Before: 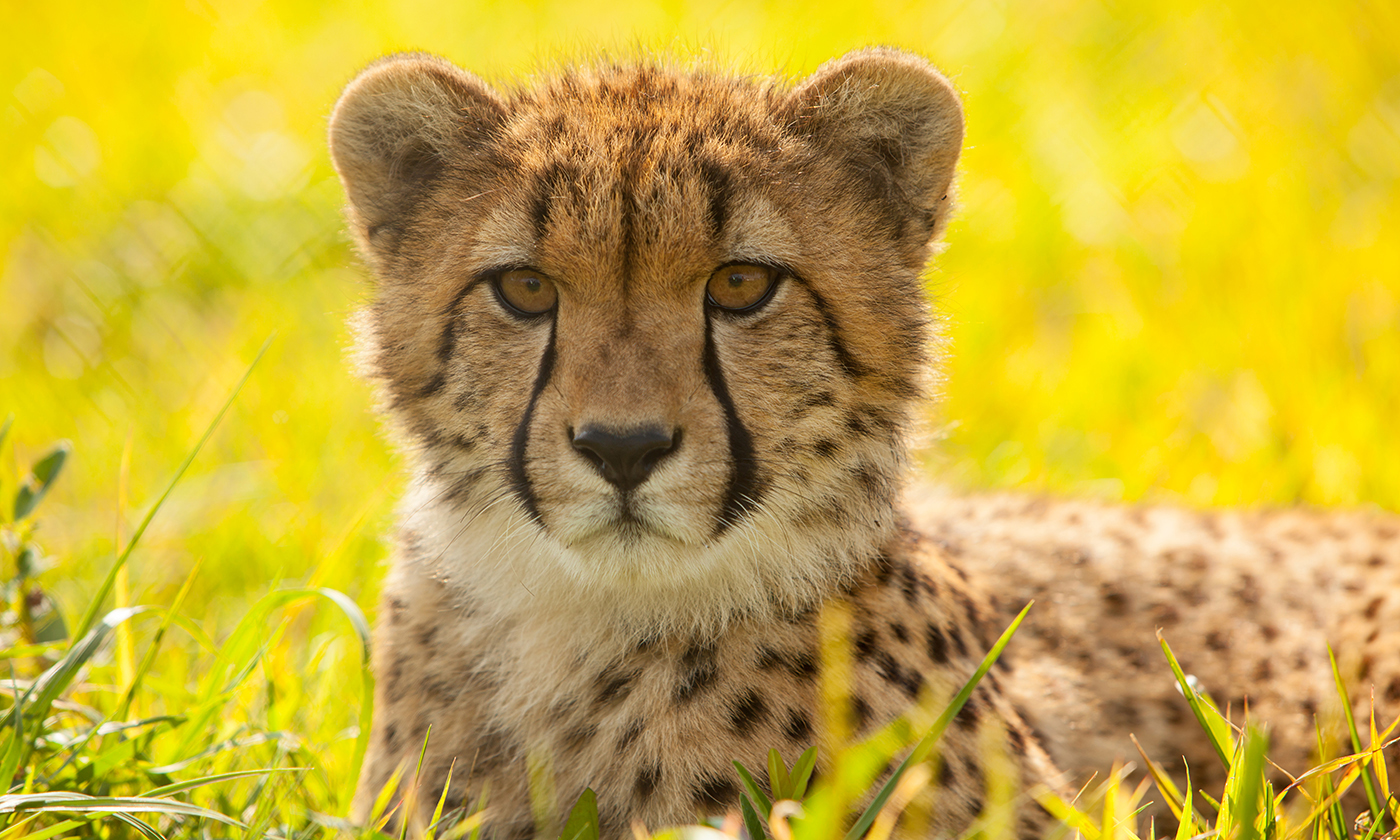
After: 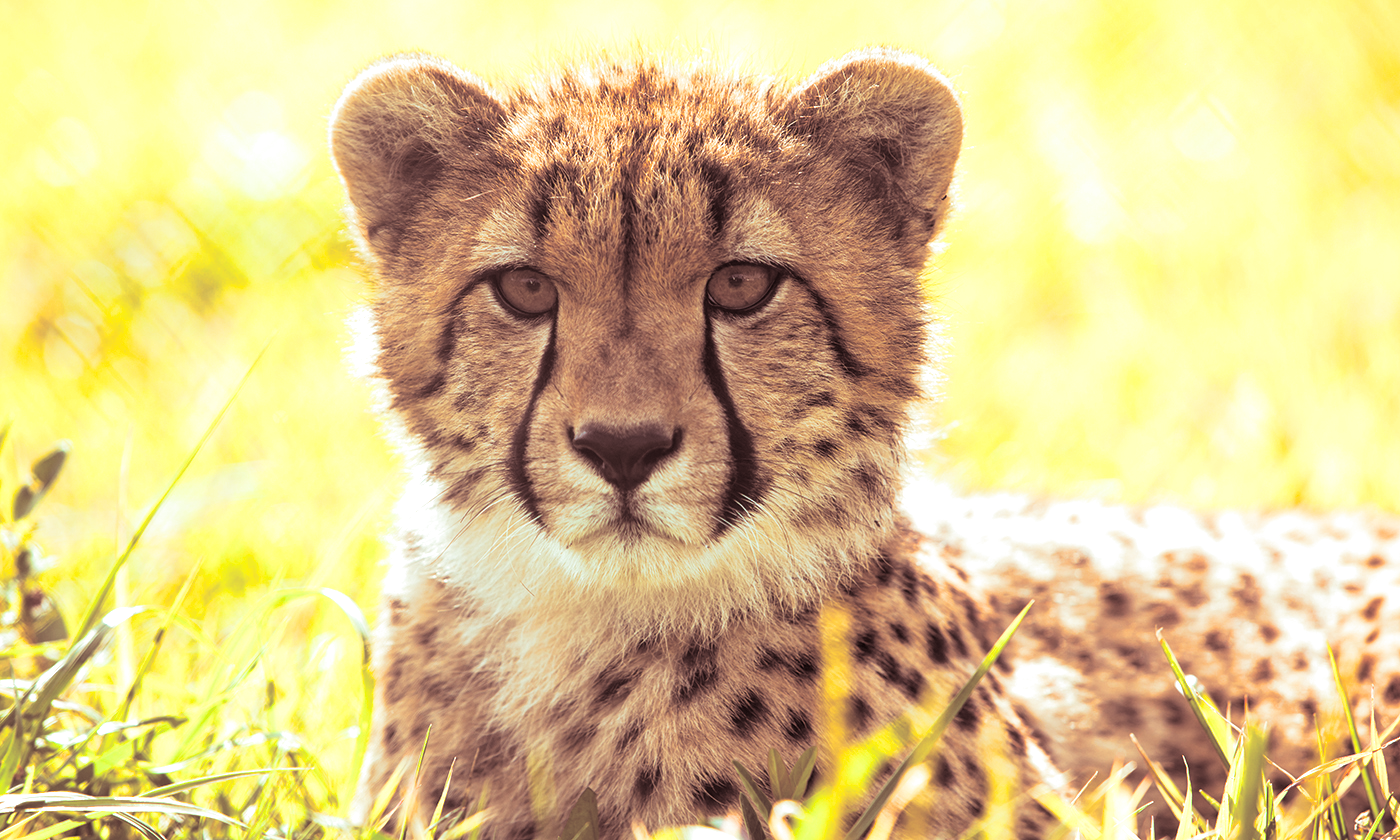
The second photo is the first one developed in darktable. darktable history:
exposure: exposure 0.74 EV, compensate highlight preservation false
split-toning: shadows › saturation 0.3, highlights › hue 180°, highlights › saturation 0.3, compress 0%
